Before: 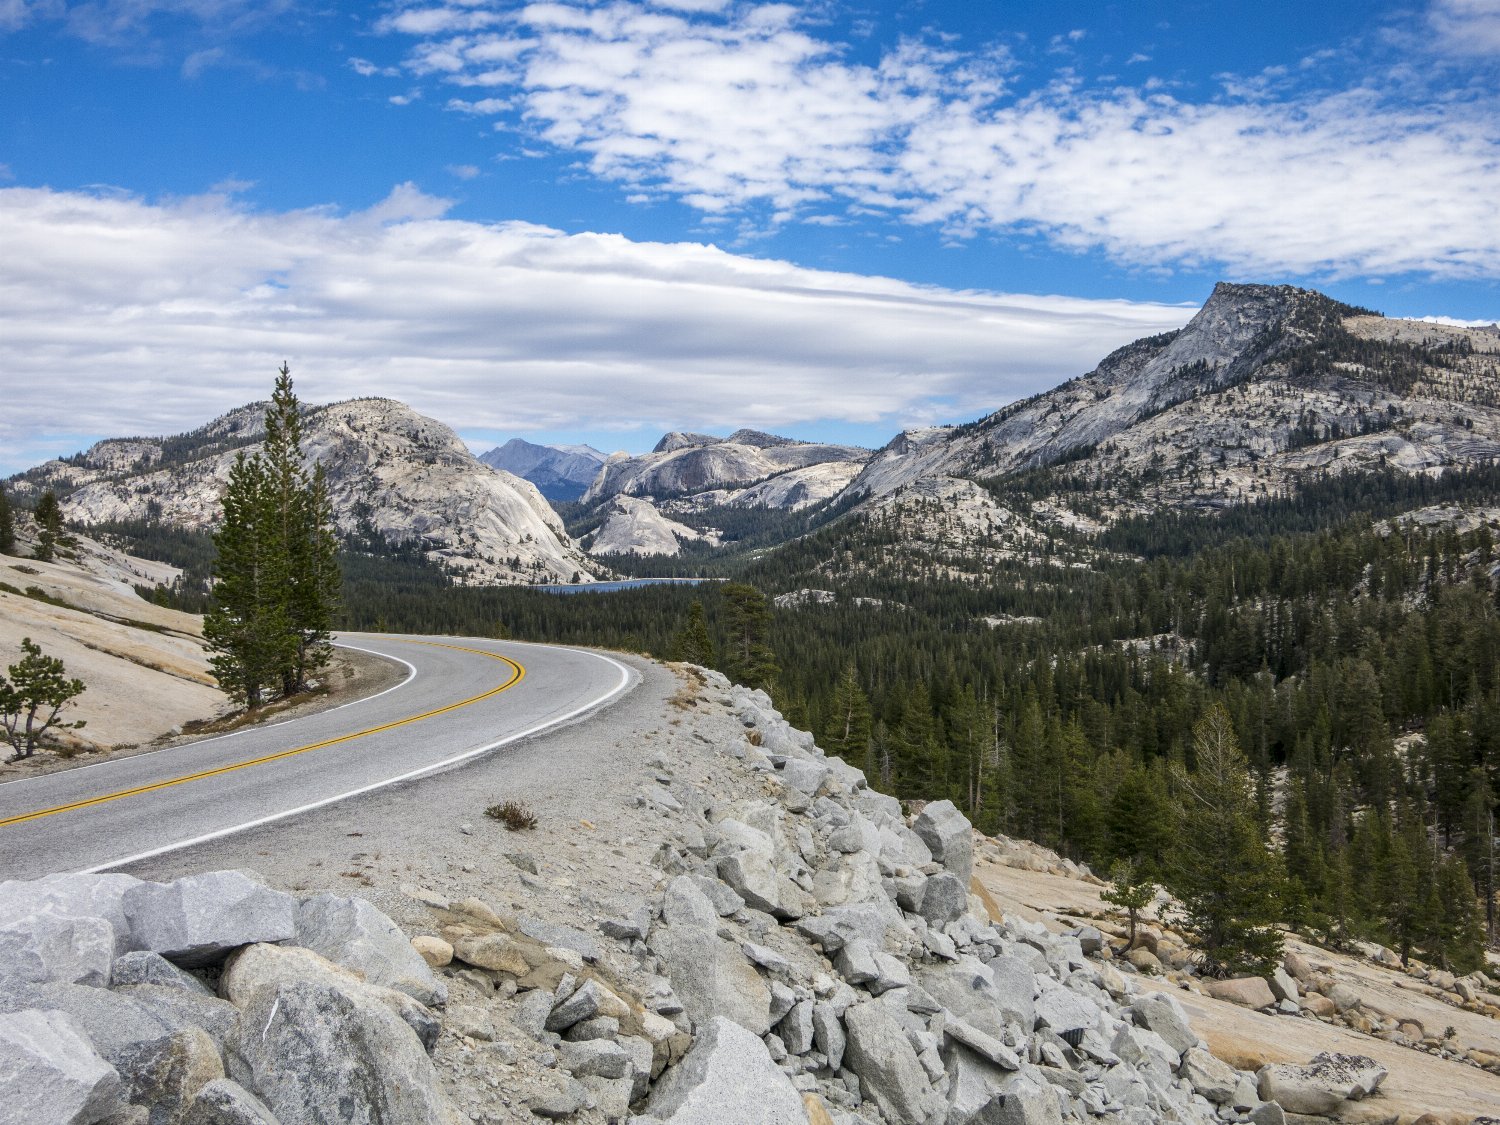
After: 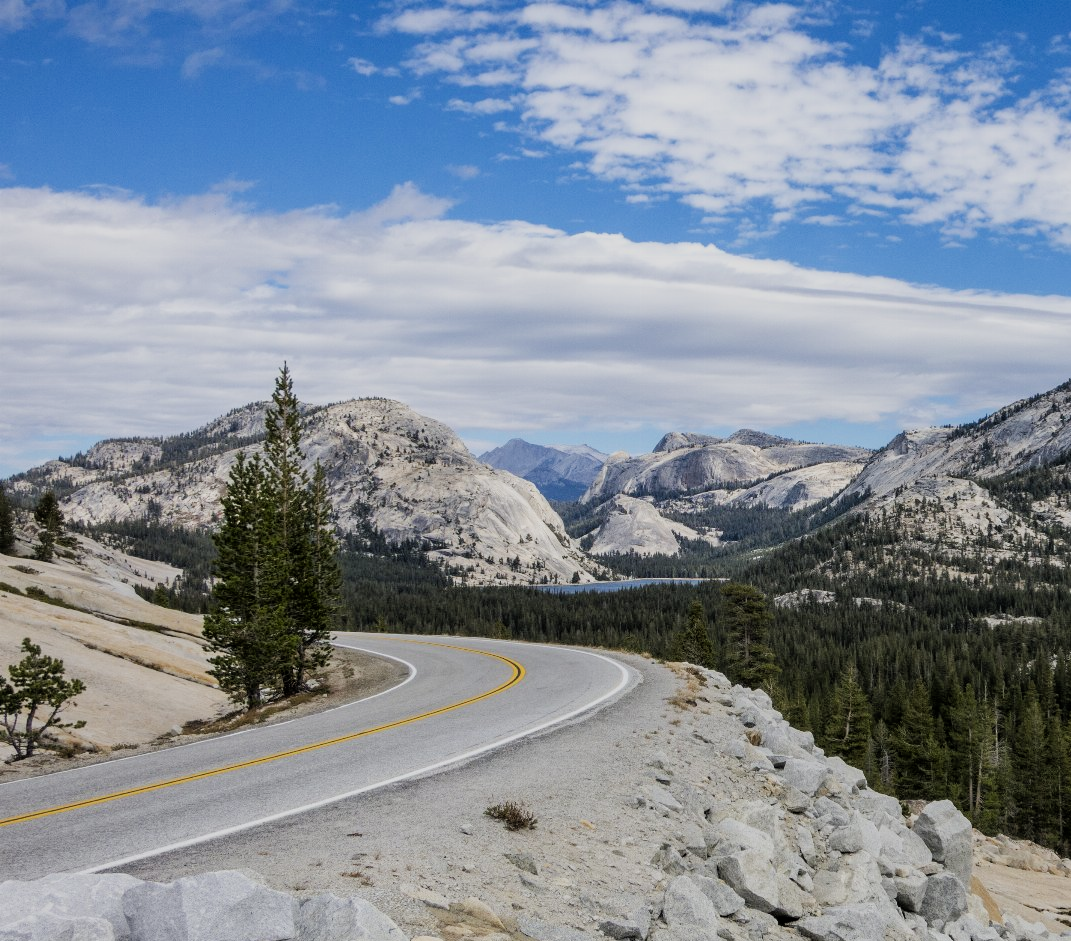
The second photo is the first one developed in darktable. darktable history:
exposure: compensate highlight preservation false
crop: right 28.551%, bottom 16.327%
filmic rgb: black relative exposure -7.93 EV, white relative exposure 4.19 EV, hardness 4.05, latitude 51.4%, contrast 1.013, shadows ↔ highlights balance 5.3%
